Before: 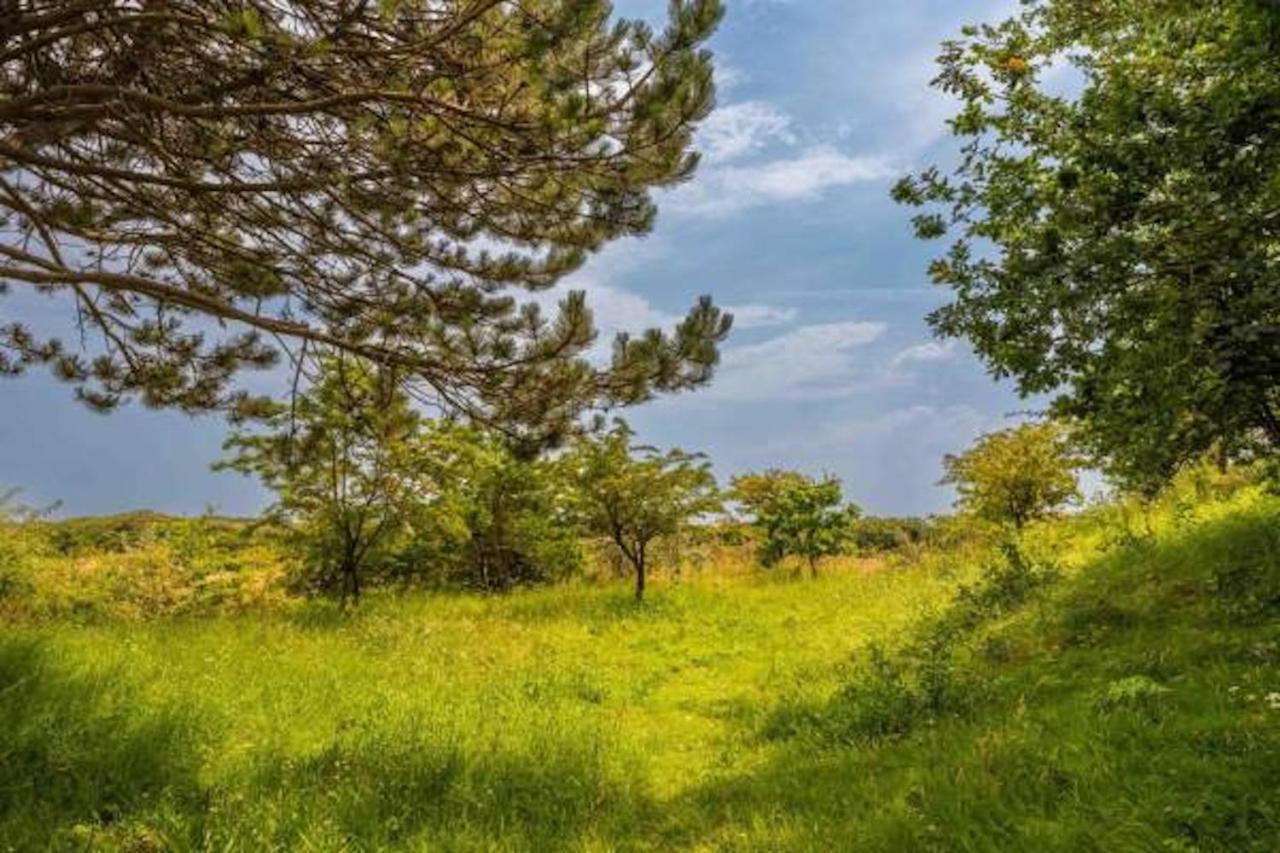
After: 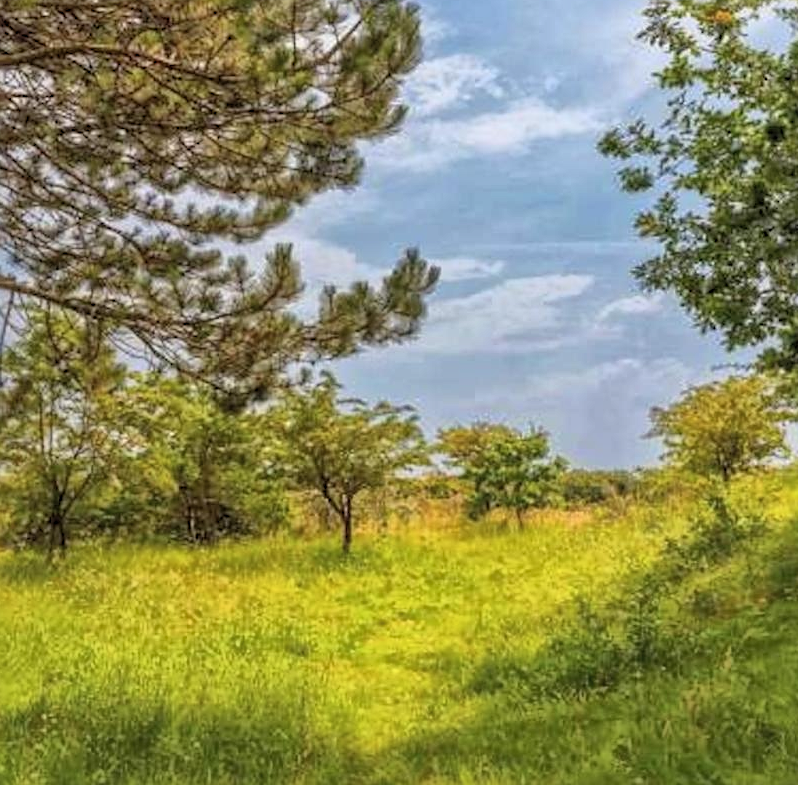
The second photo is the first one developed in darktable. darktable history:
sharpen: radius 1.864, amount 0.398, threshold 1.271
shadows and highlights: shadows 43.06, highlights 6.94
crop and rotate: left 22.918%, top 5.629%, right 14.711%, bottom 2.247%
global tonemap: drago (1, 100), detail 1
levels: levels [0.016, 0.5, 0.996]
